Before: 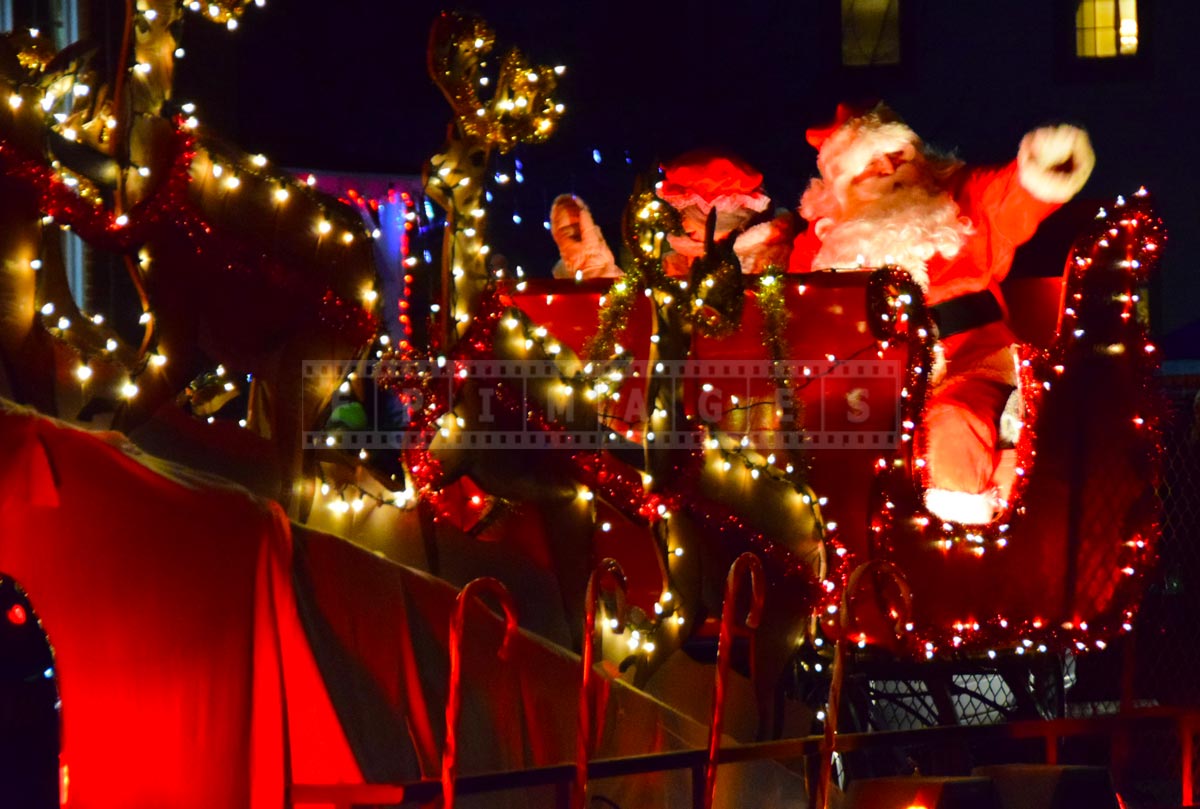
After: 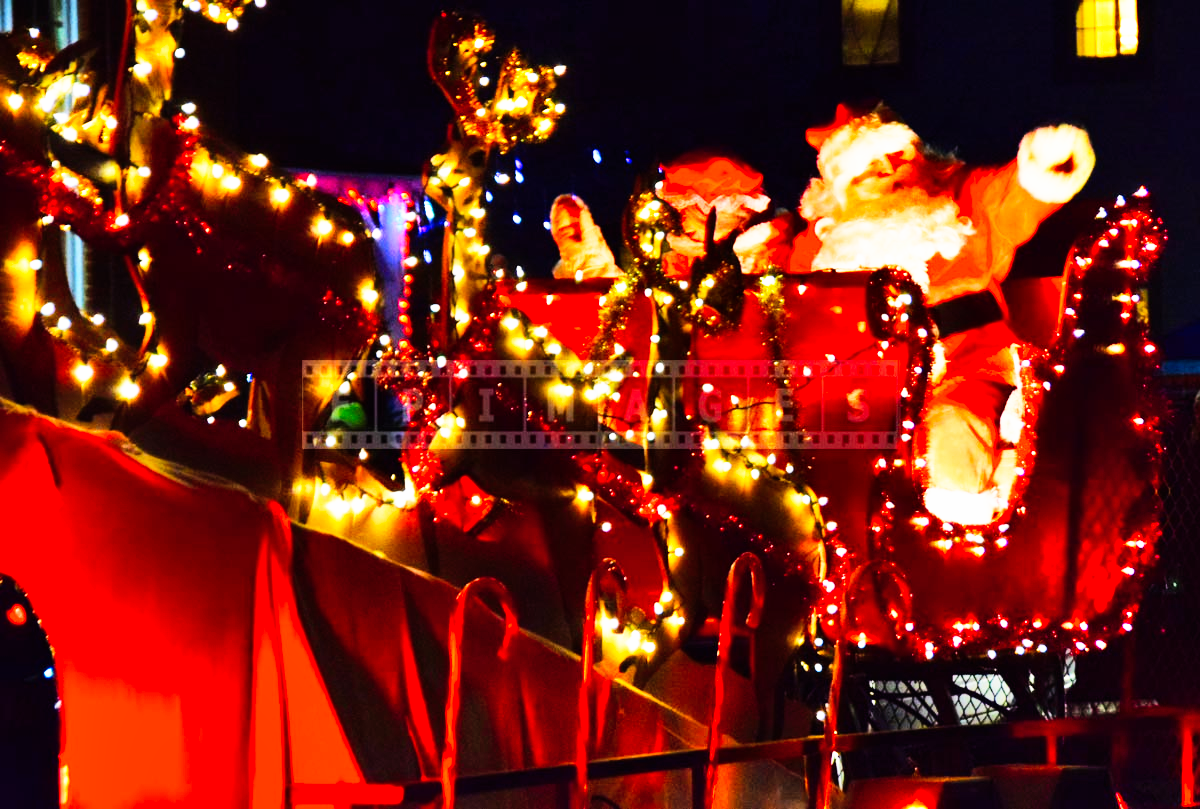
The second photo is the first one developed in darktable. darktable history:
shadows and highlights: low approximation 0.01, soften with gaussian
exposure: black level correction 0, exposure 1.2 EV, compensate highlight preservation false
sigmoid: contrast 1.93, skew 0.29, preserve hue 0%
